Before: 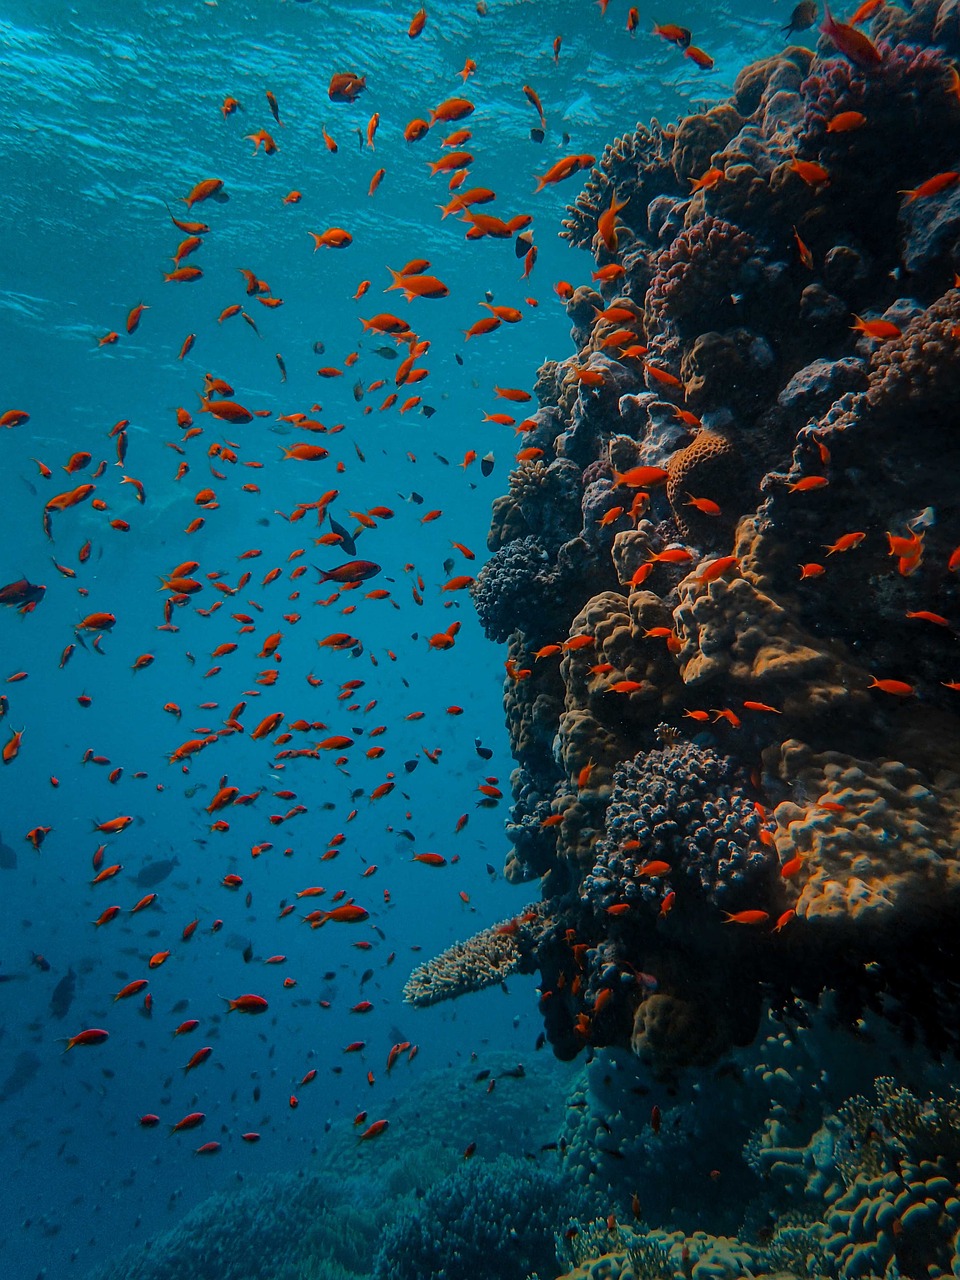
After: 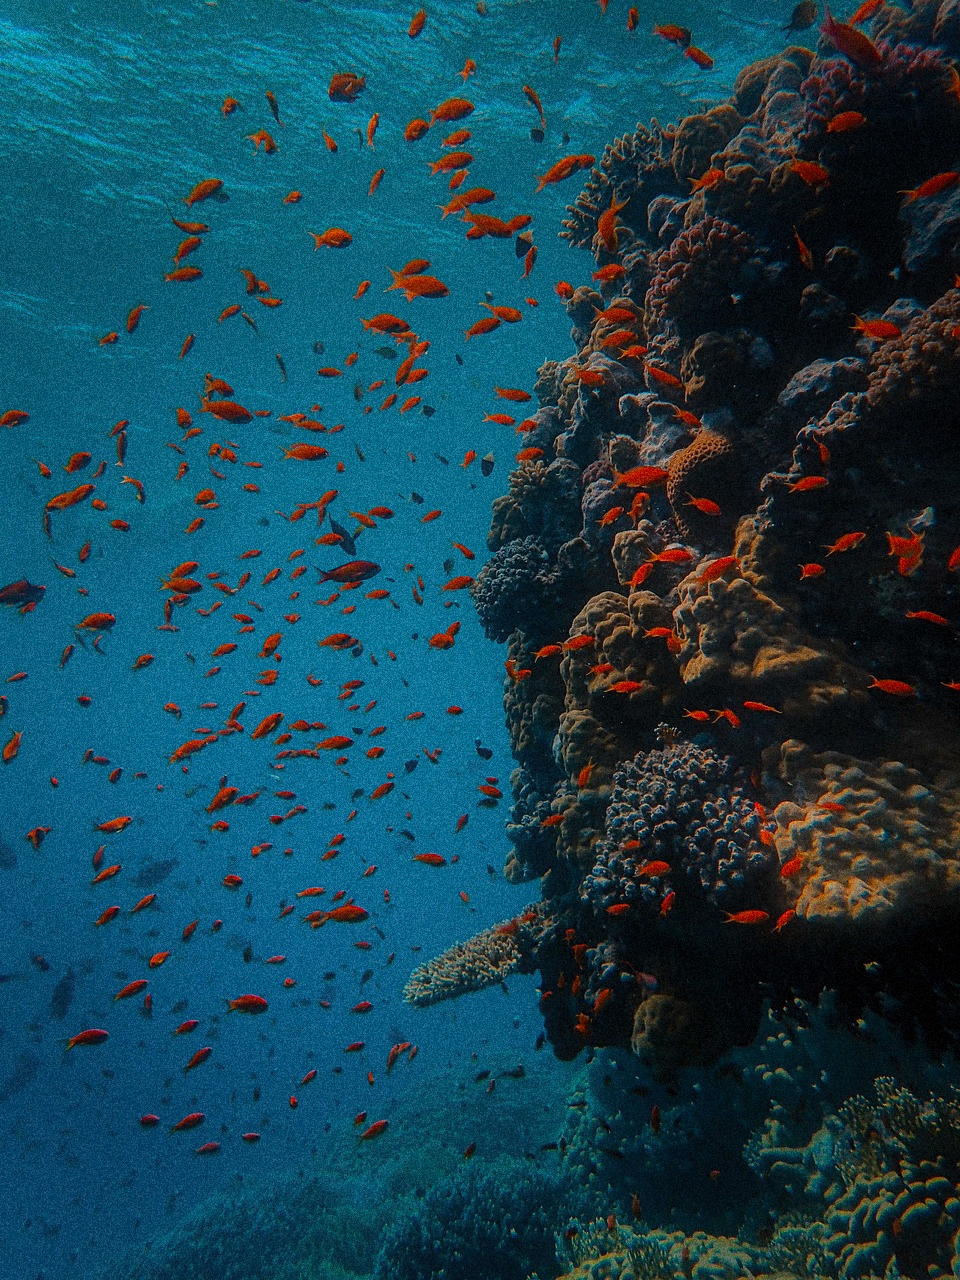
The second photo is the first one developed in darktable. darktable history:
contrast equalizer: y [[0.5, 0.488, 0.462, 0.461, 0.491, 0.5], [0.5 ×6], [0.5 ×6], [0 ×6], [0 ×6]]
grain: coarseness 14.49 ISO, strength 48.04%, mid-tones bias 35%
graduated density: on, module defaults
